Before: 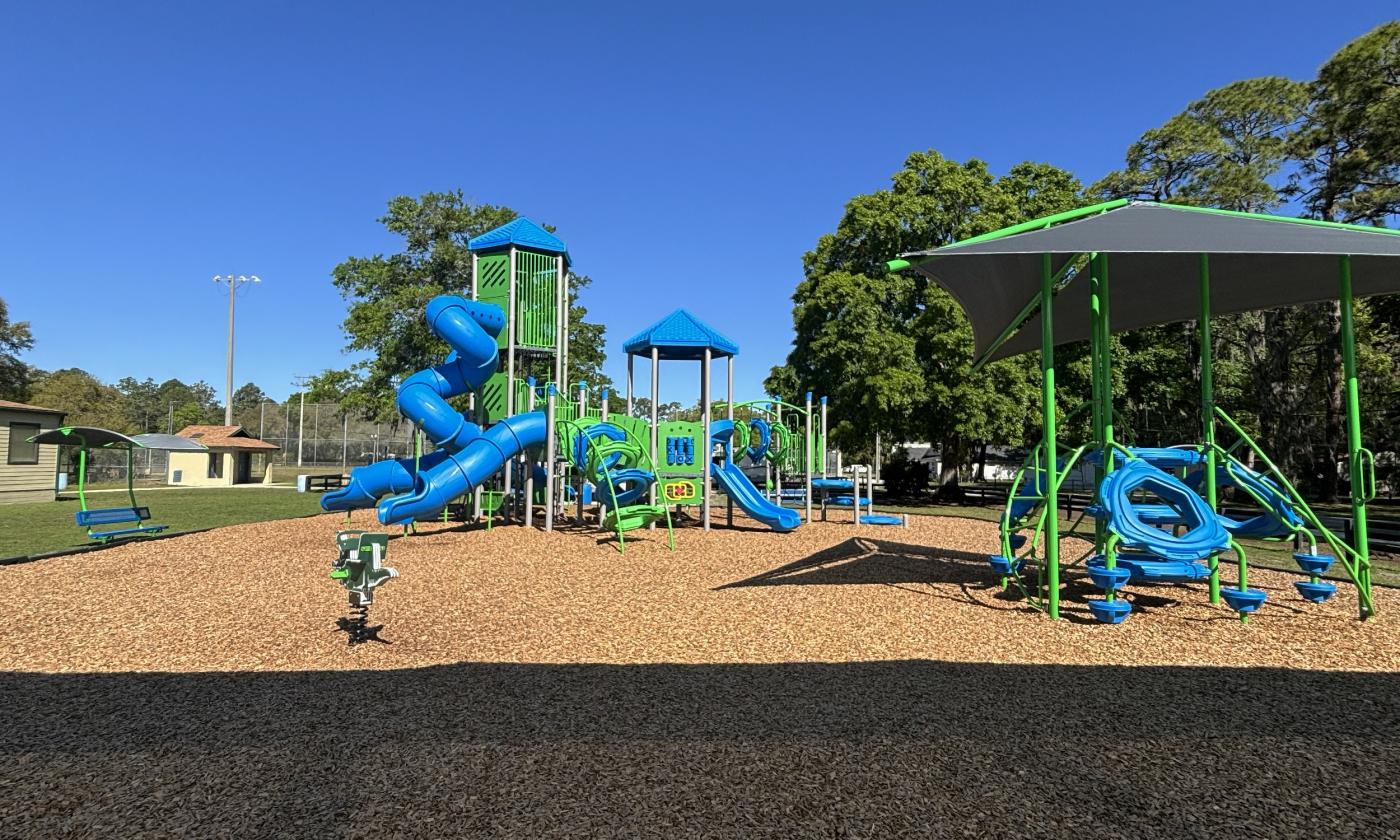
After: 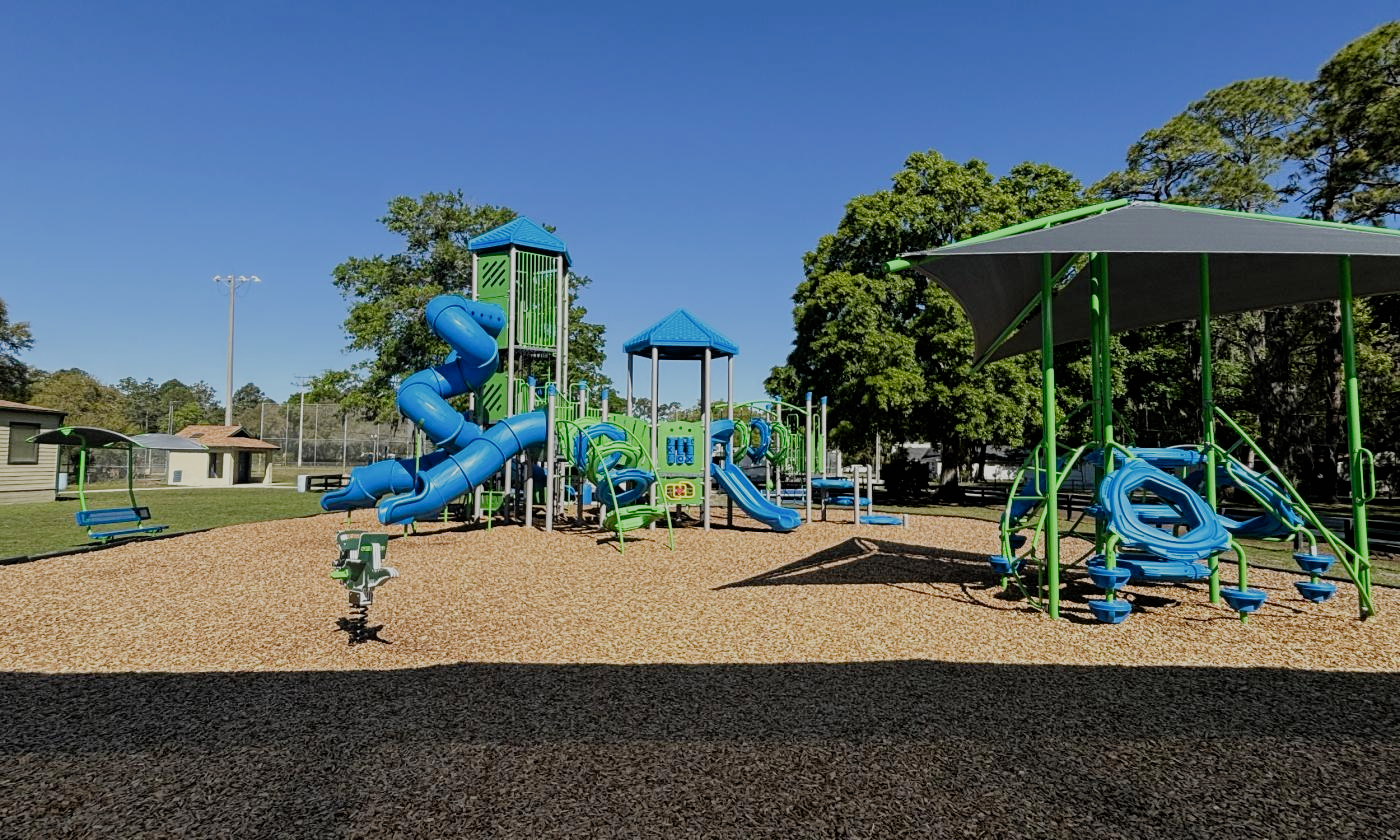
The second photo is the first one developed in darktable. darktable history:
filmic rgb: black relative exposure -7.36 EV, white relative exposure 5.05 EV, hardness 3.21, preserve chrominance no, color science v4 (2020), type of noise poissonian
